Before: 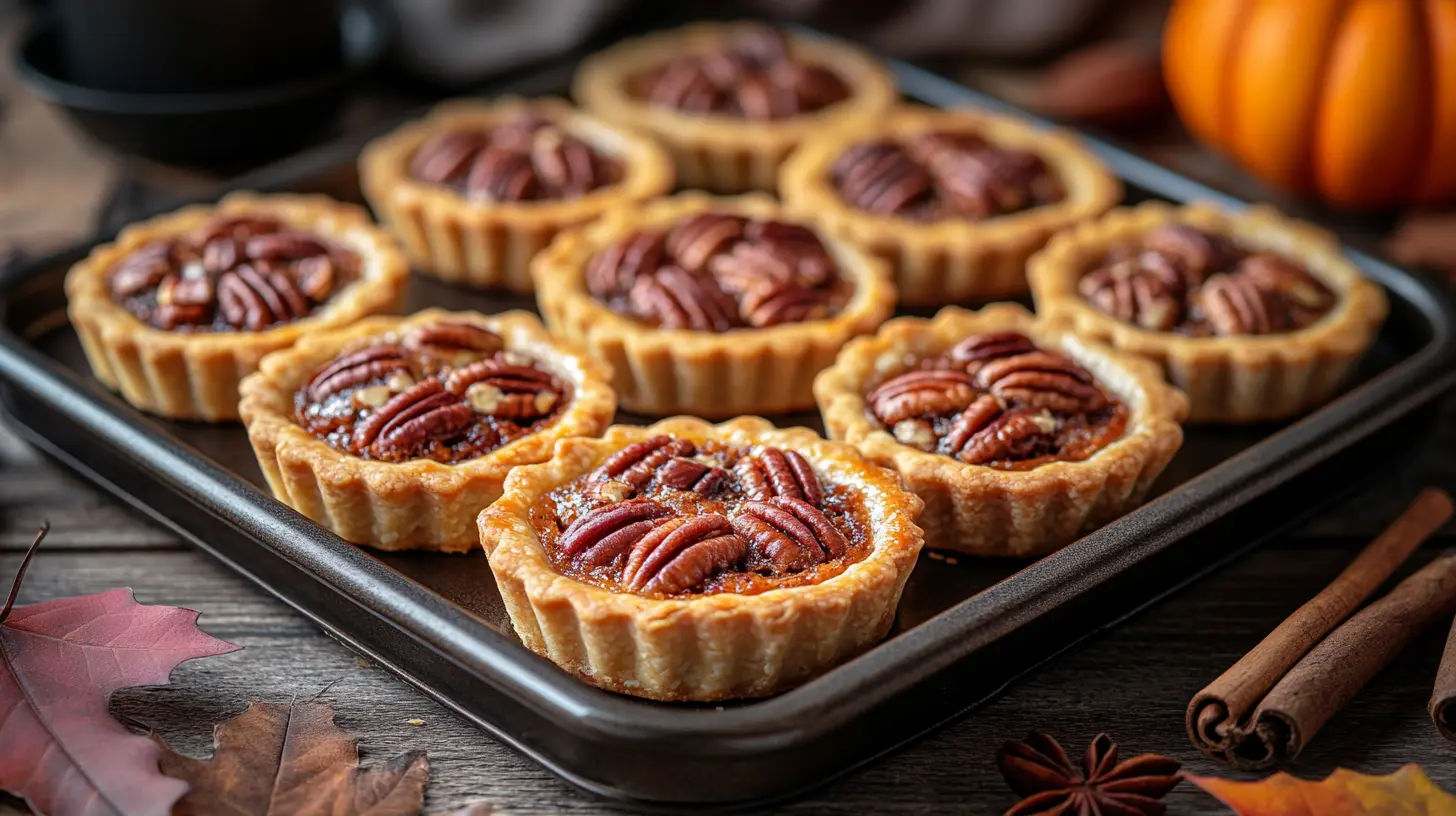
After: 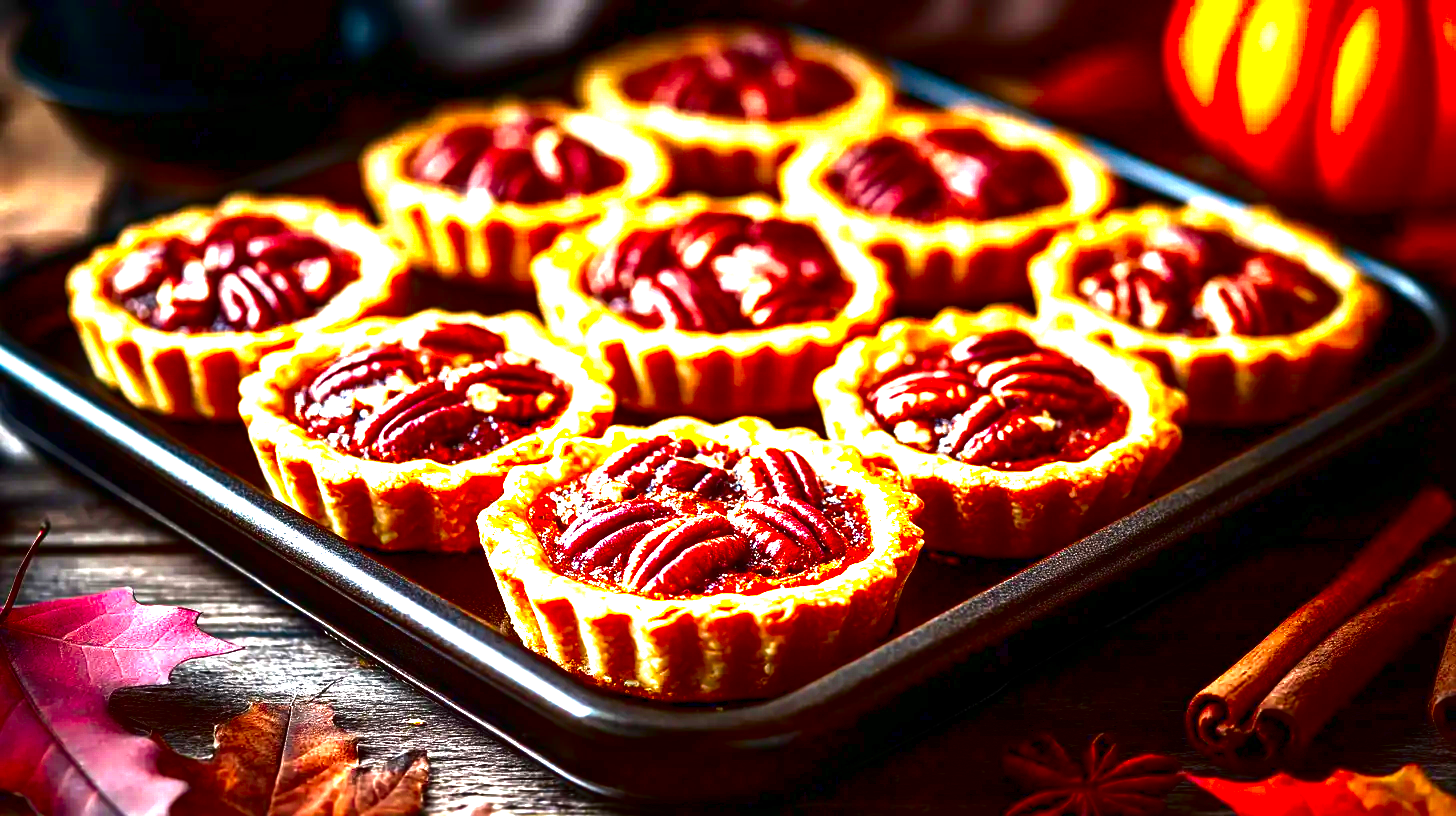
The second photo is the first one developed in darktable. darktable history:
contrast brightness saturation: brightness -1, saturation 1
exposure: black level correction 0, exposure 1.9 EV, compensate highlight preservation false
